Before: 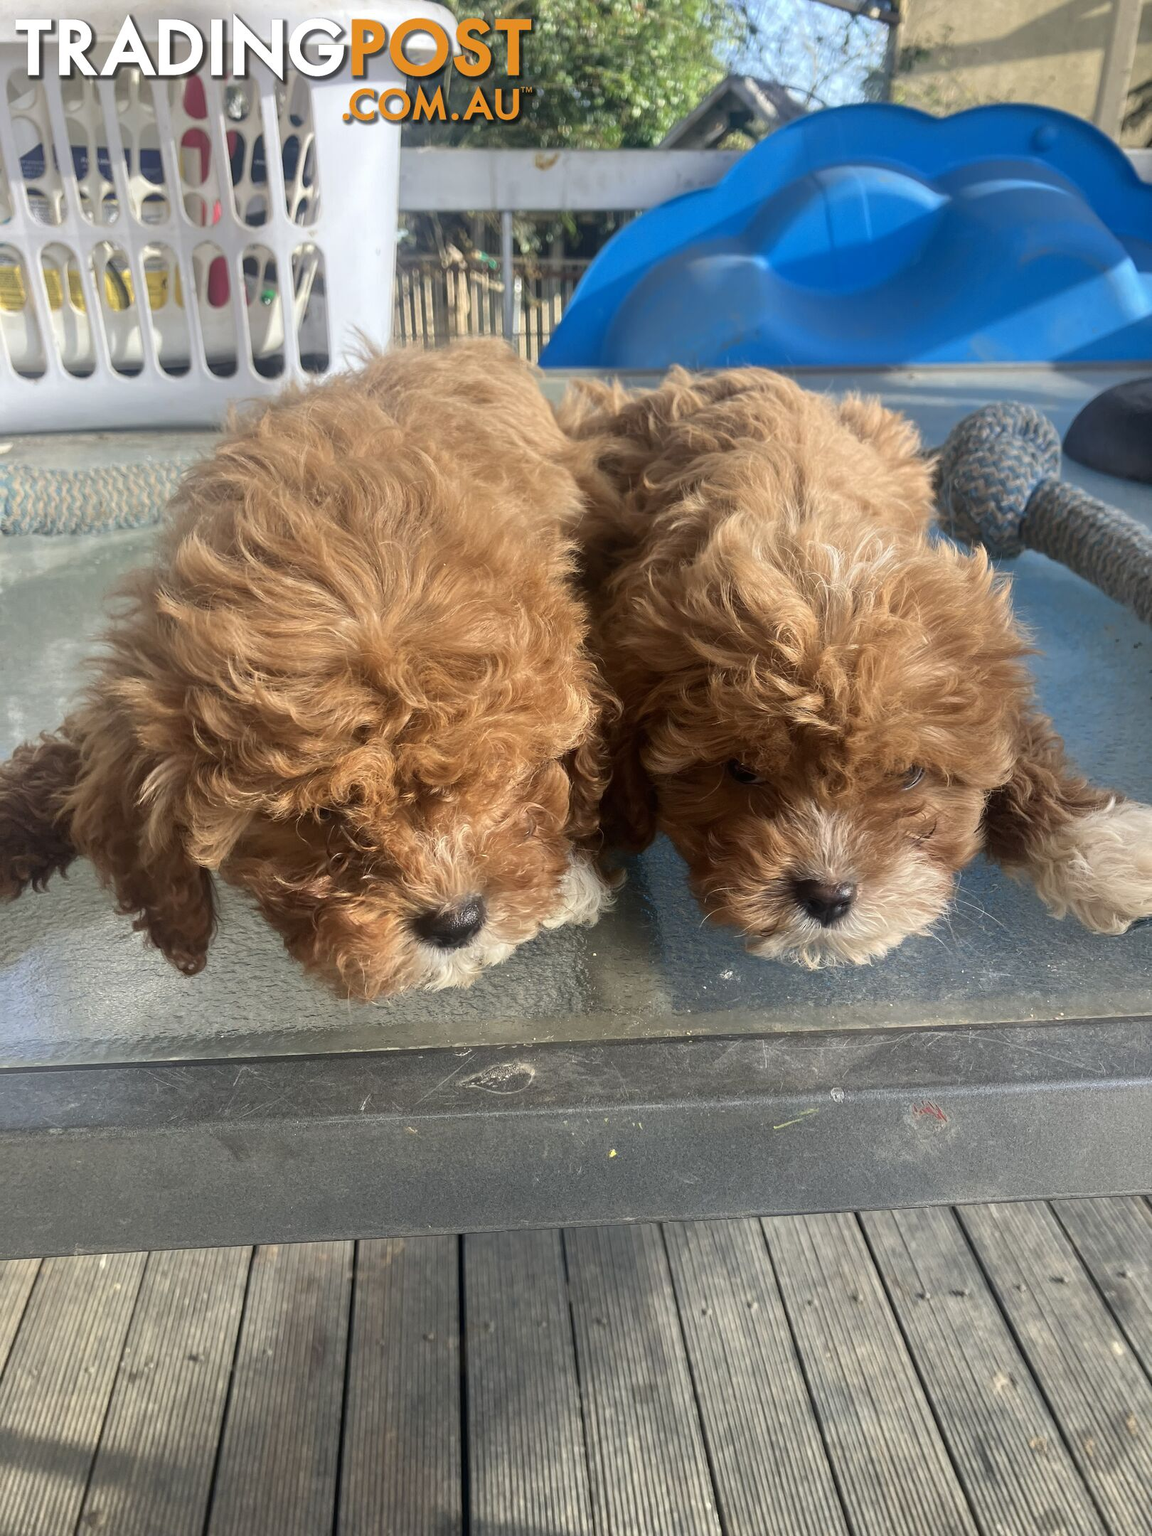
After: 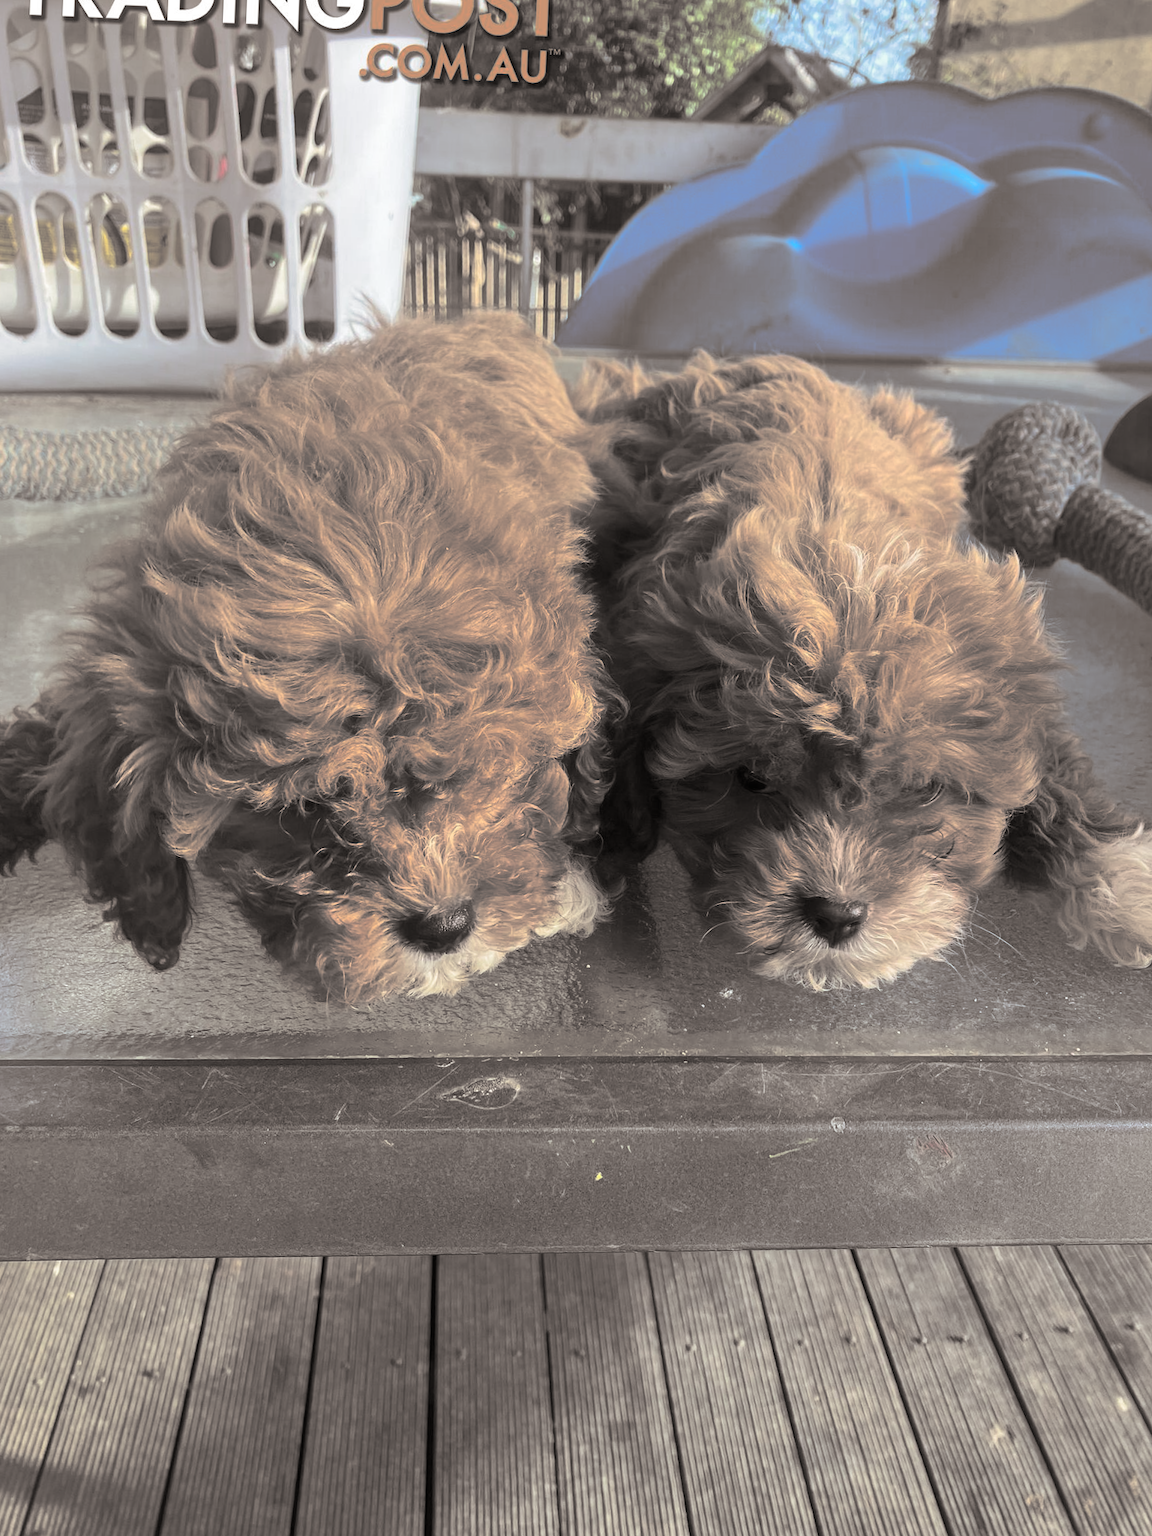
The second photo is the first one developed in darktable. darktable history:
shadows and highlights: shadows 25, highlights -25
crop and rotate: angle -2.38°
split-toning: shadows › hue 26°, shadows › saturation 0.09, highlights › hue 40°, highlights › saturation 0.18, balance -63, compress 0%
